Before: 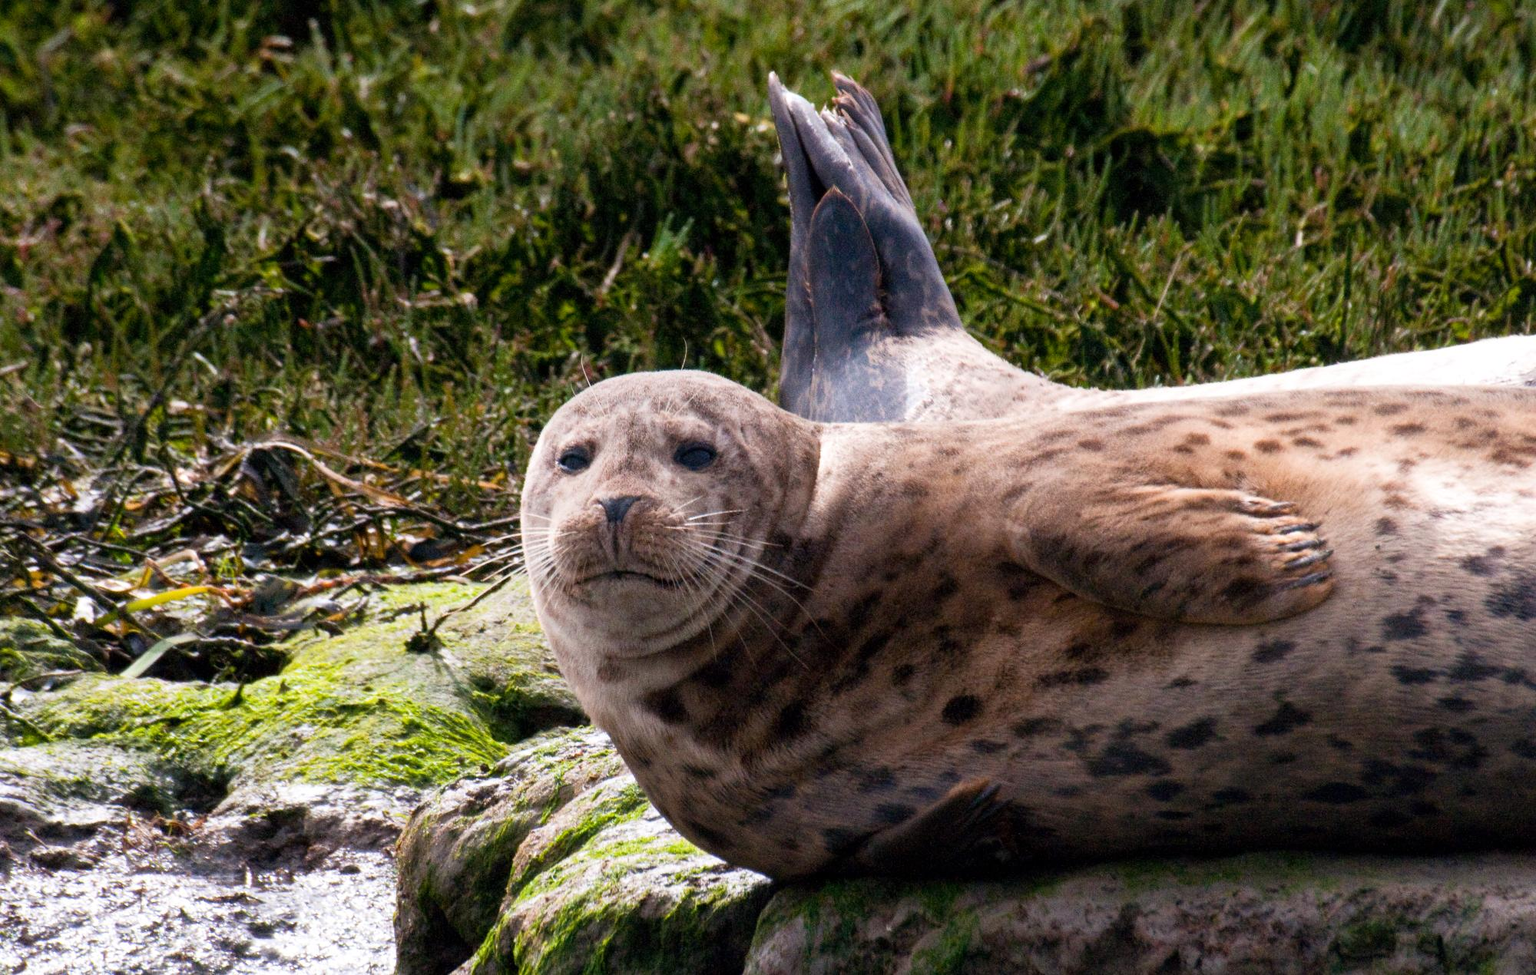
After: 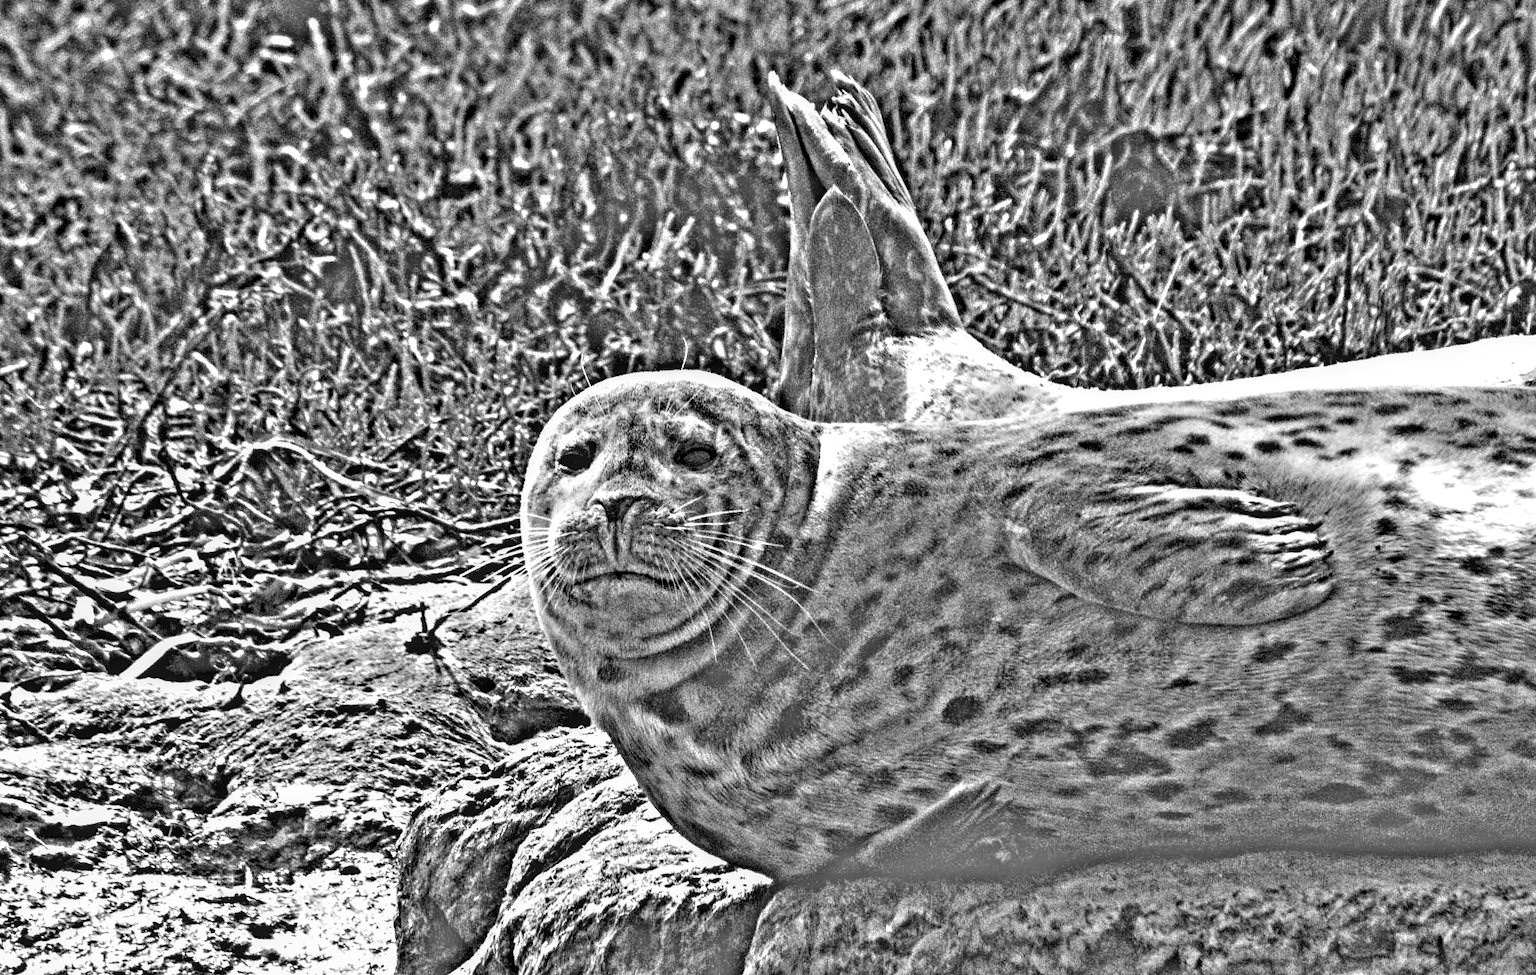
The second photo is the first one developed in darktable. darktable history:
exposure: black level correction 0, exposure 1.1 EV, compensate exposure bias true, compensate highlight preservation false
highpass: on, module defaults
local contrast: on, module defaults
